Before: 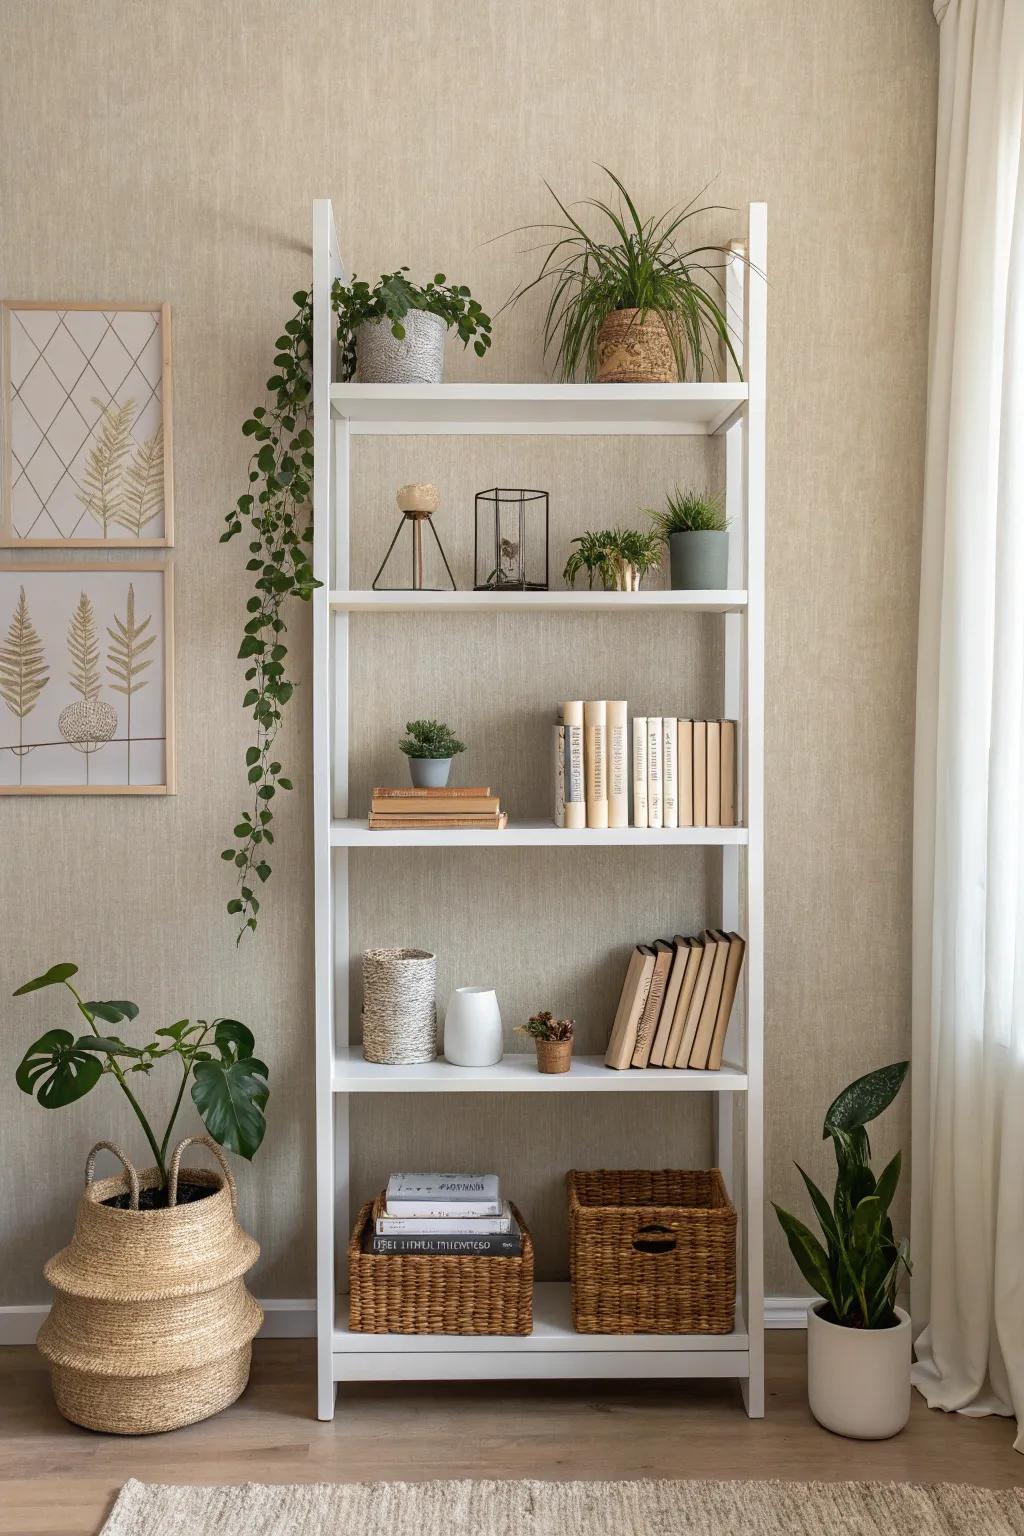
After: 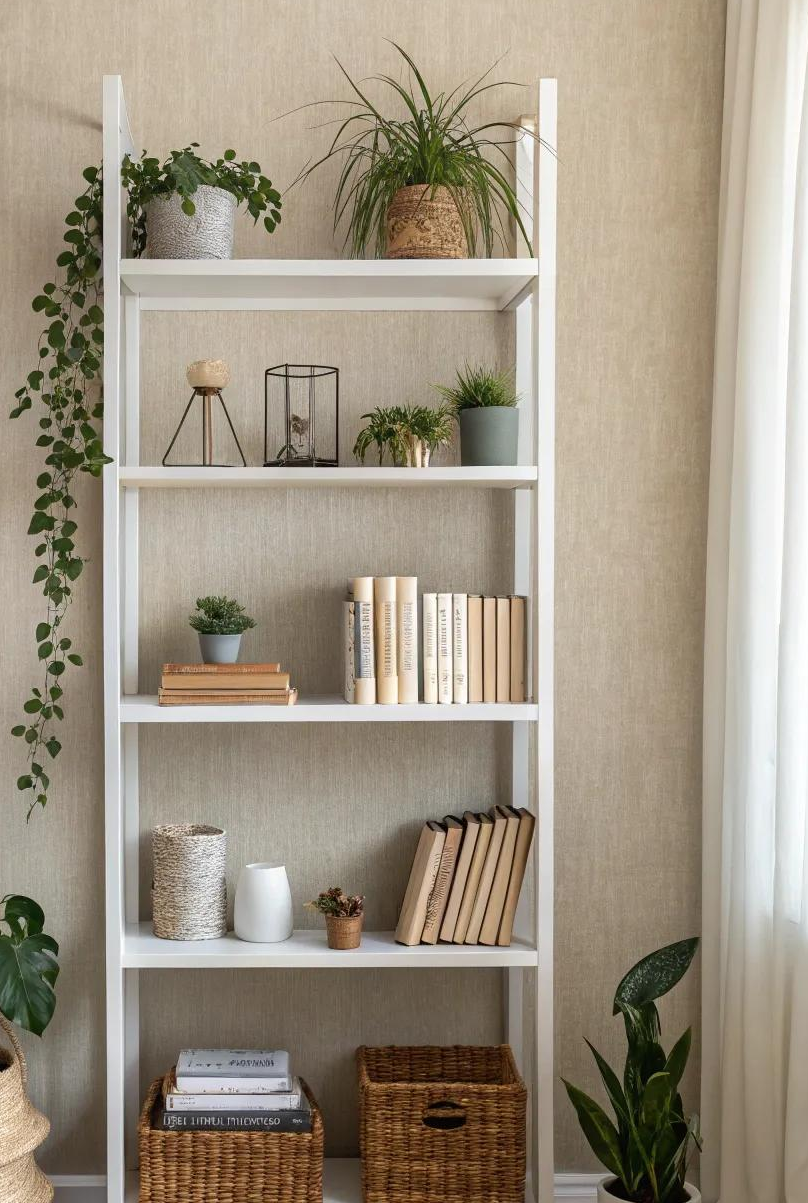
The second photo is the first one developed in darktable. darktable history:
crop and rotate: left 20.59%, top 8.09%, right 0.416%, bottom 13.539%
